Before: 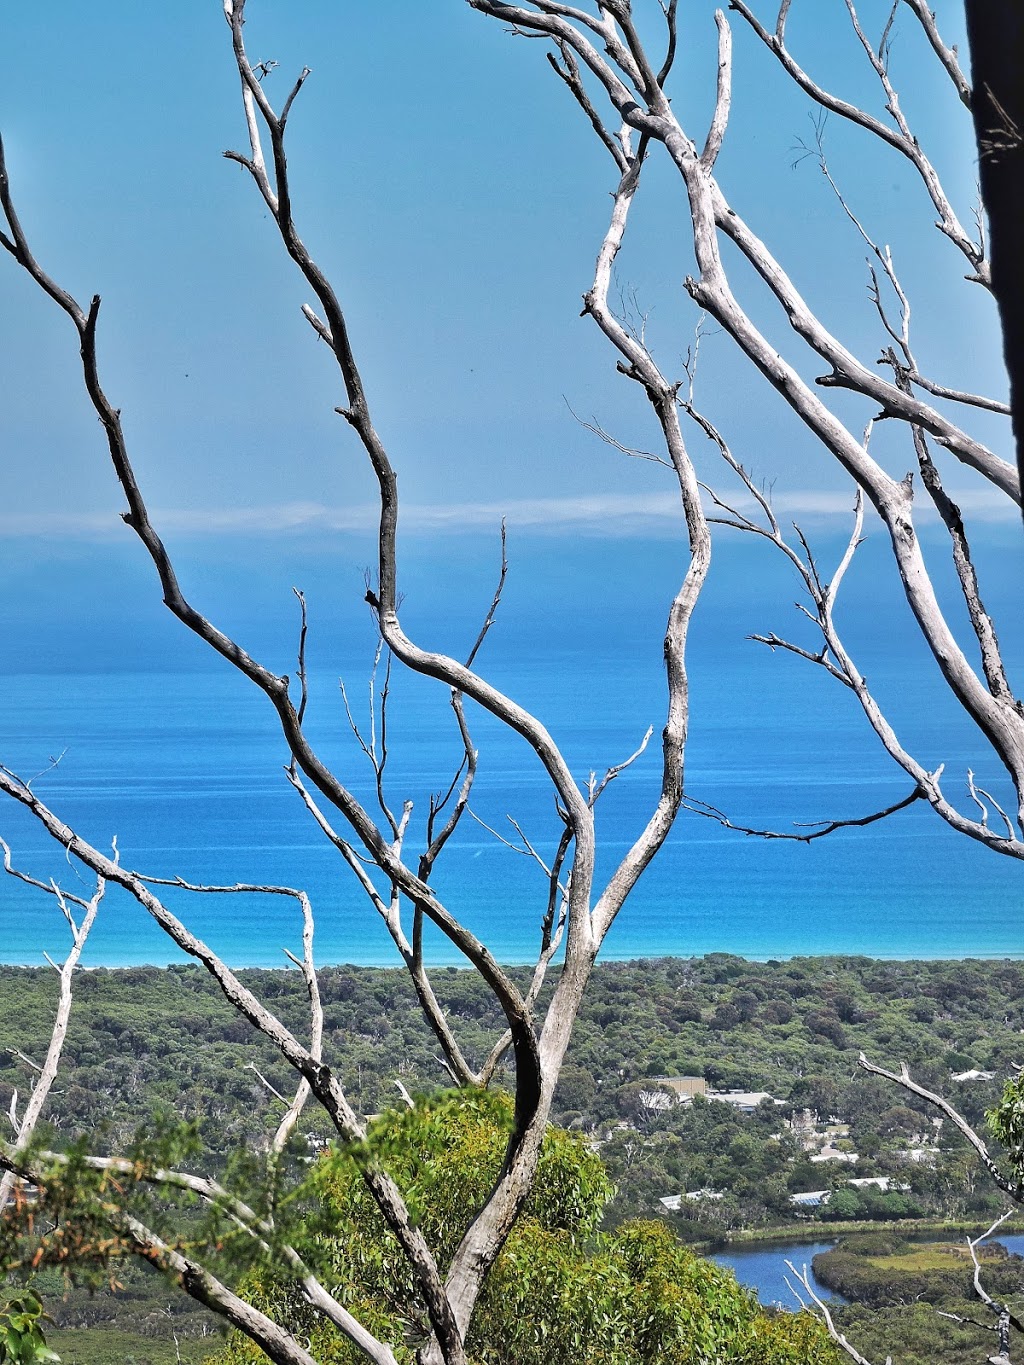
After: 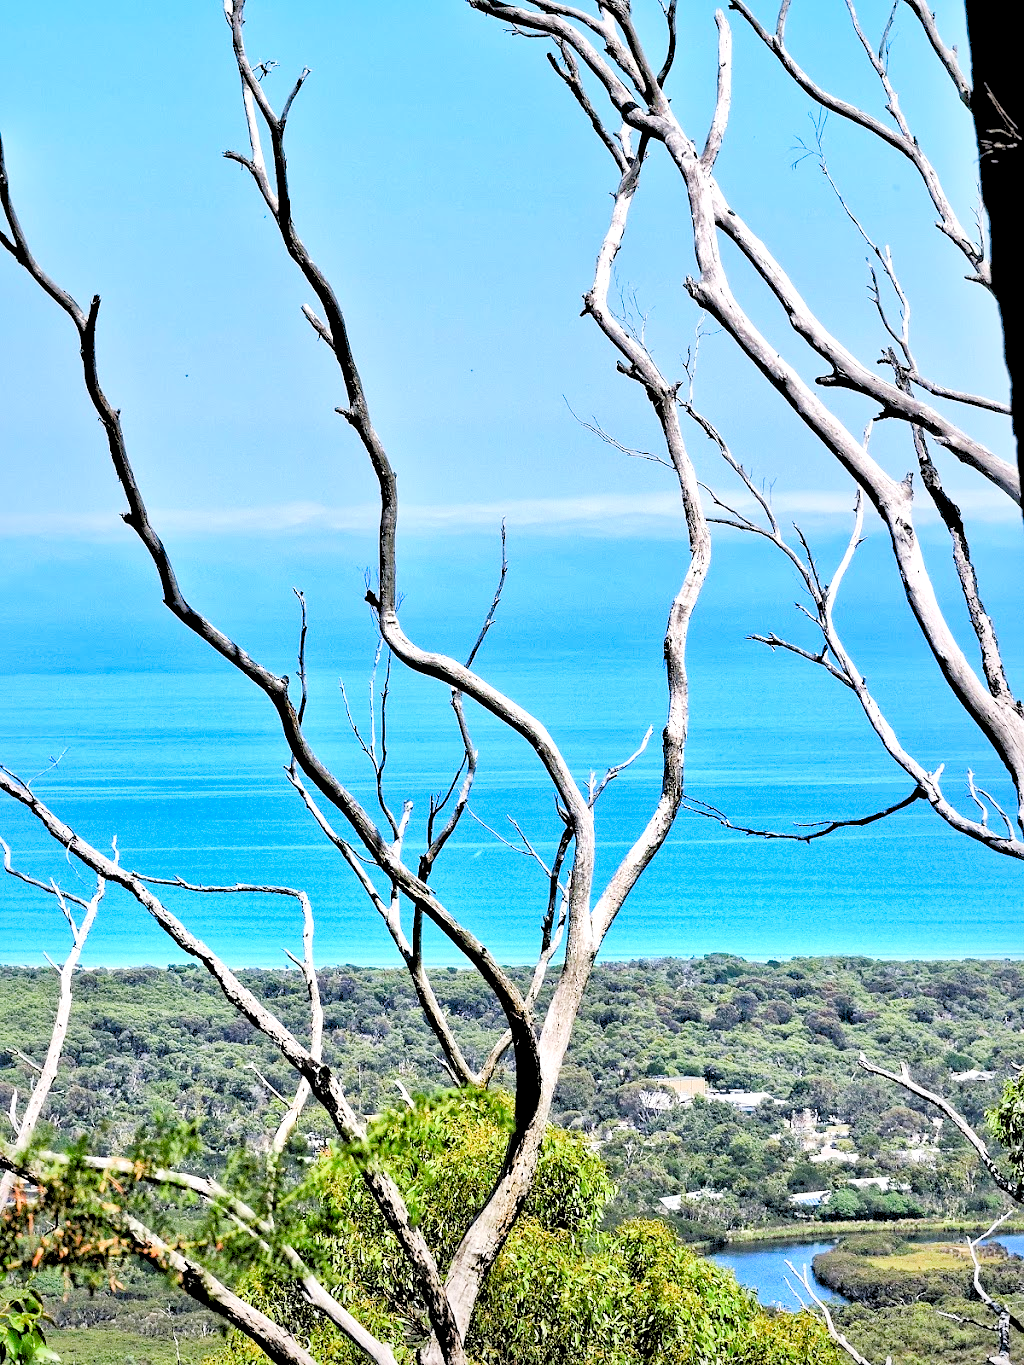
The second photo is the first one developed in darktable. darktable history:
color balance rgb: shadows lift › chroma 1%, shadows lift › hue 113°, highlights gain › chroma 0.2%, highlights gain › hue 333°, perceptual saturation grading › global saturation 20%, perceptual saturation grading › highlights -50%, perceptual saturation grading › shadows 25%, contrast -10%
local contrast: mode bilateral grid, contrast 25, coarseness 60, detail 151%, midtone range 0.2
tone equalizer: on, module defaults
rgb levels: levels [[0.027, 0.429, 0.996], [0, 0.5, 1], [0, 0.5, 1]]
contrast brightness saturation: contrast 0.23, brightness 0.1, saturation 0.29
